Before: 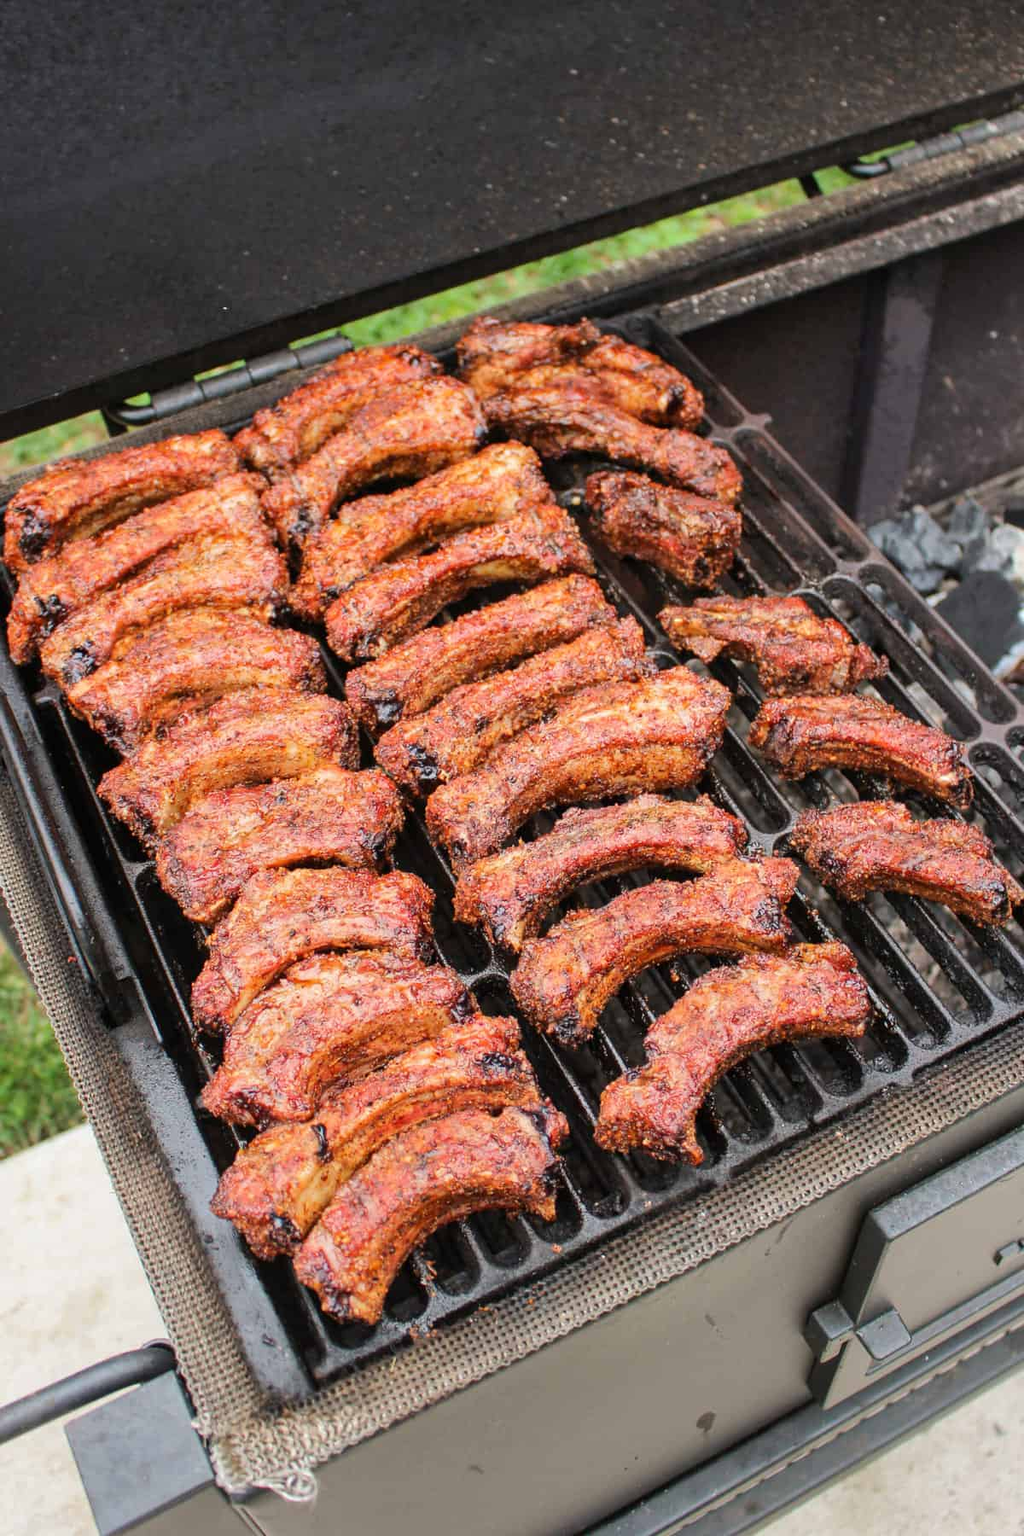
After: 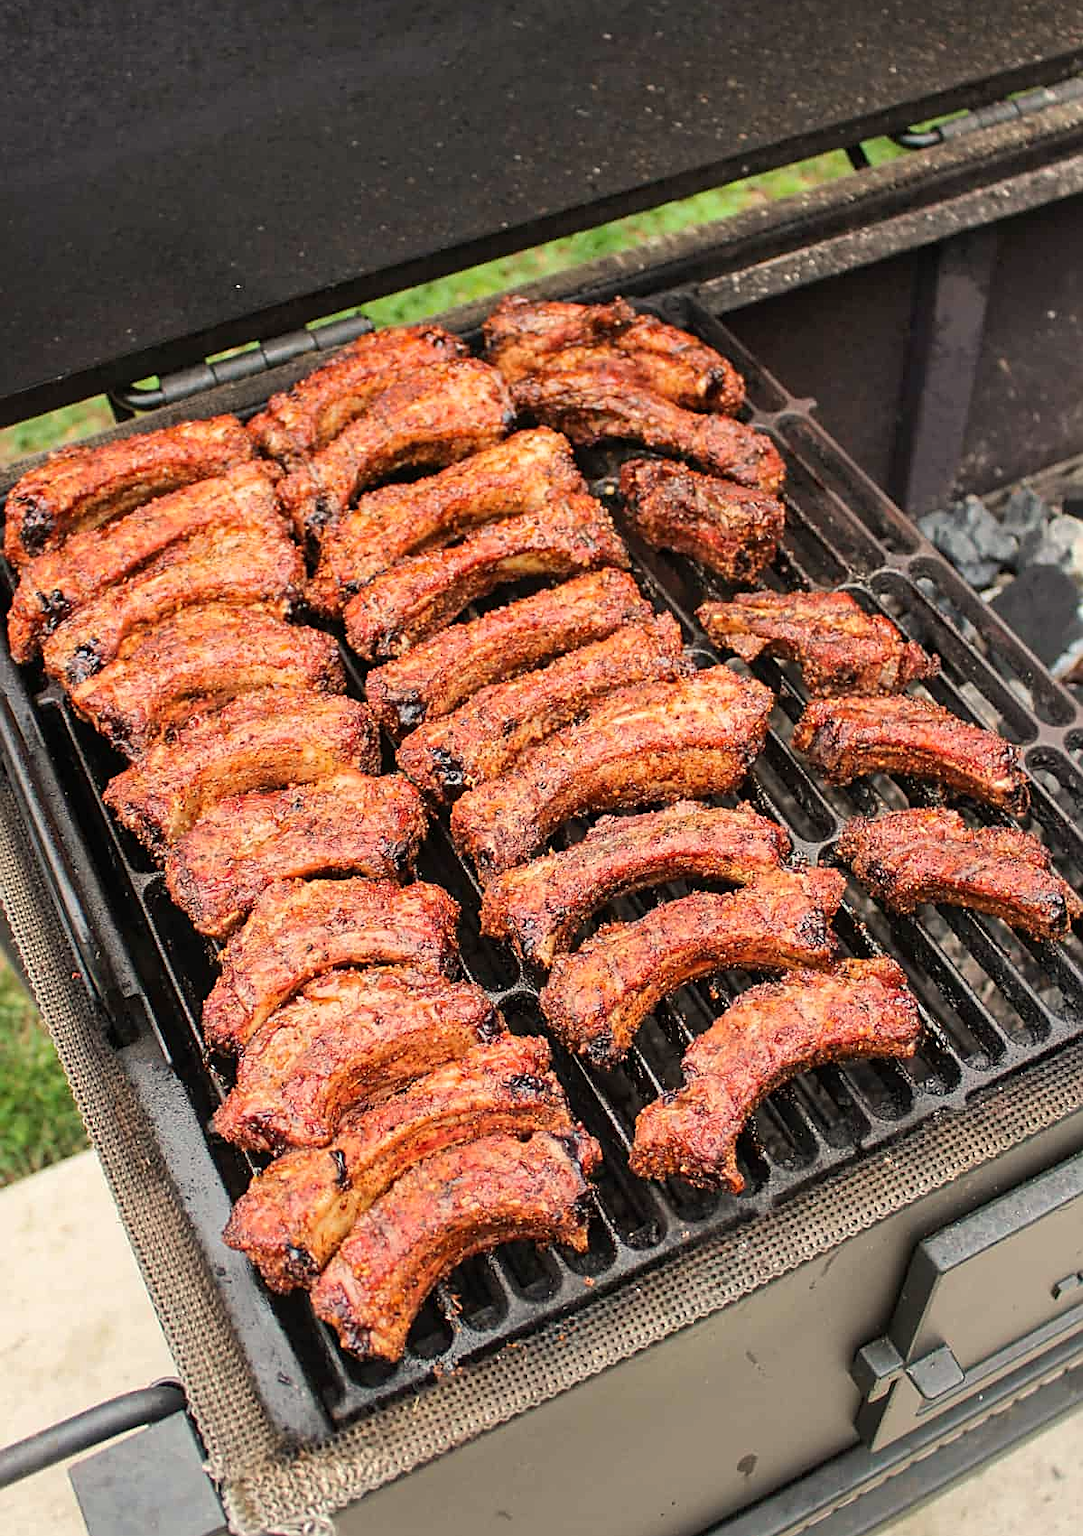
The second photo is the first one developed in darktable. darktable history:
sharpen: amount 0.6
crop and rotate: top 2.479%, bottom 3.018%
white balance: red 1.045, blue 0.932
